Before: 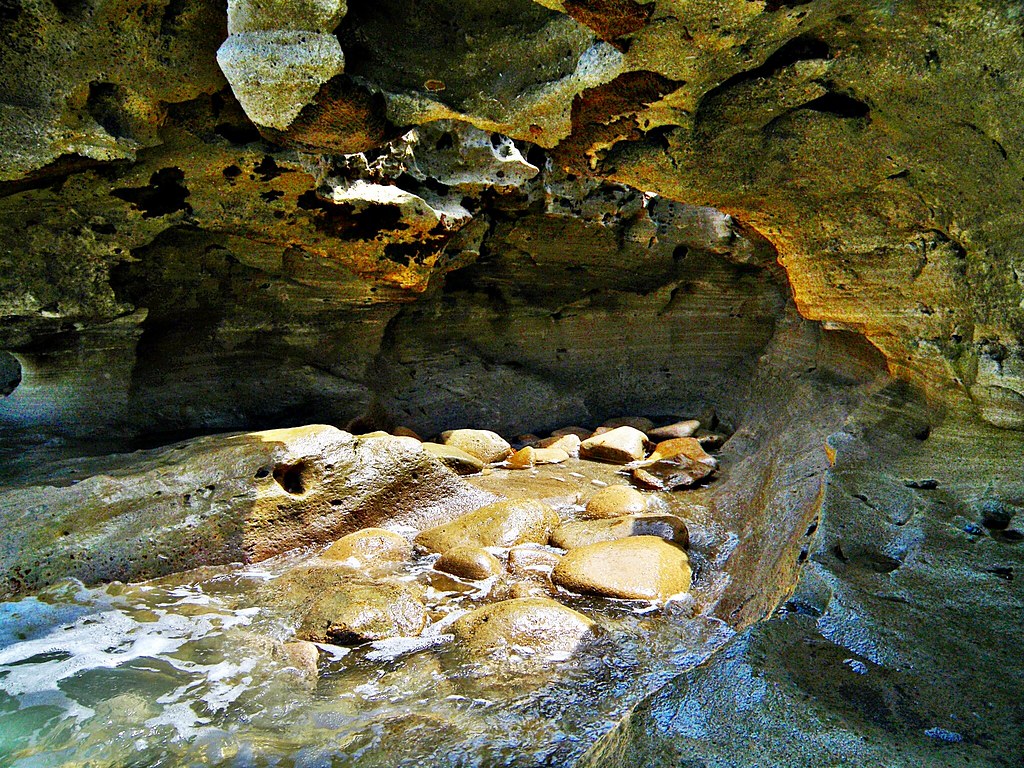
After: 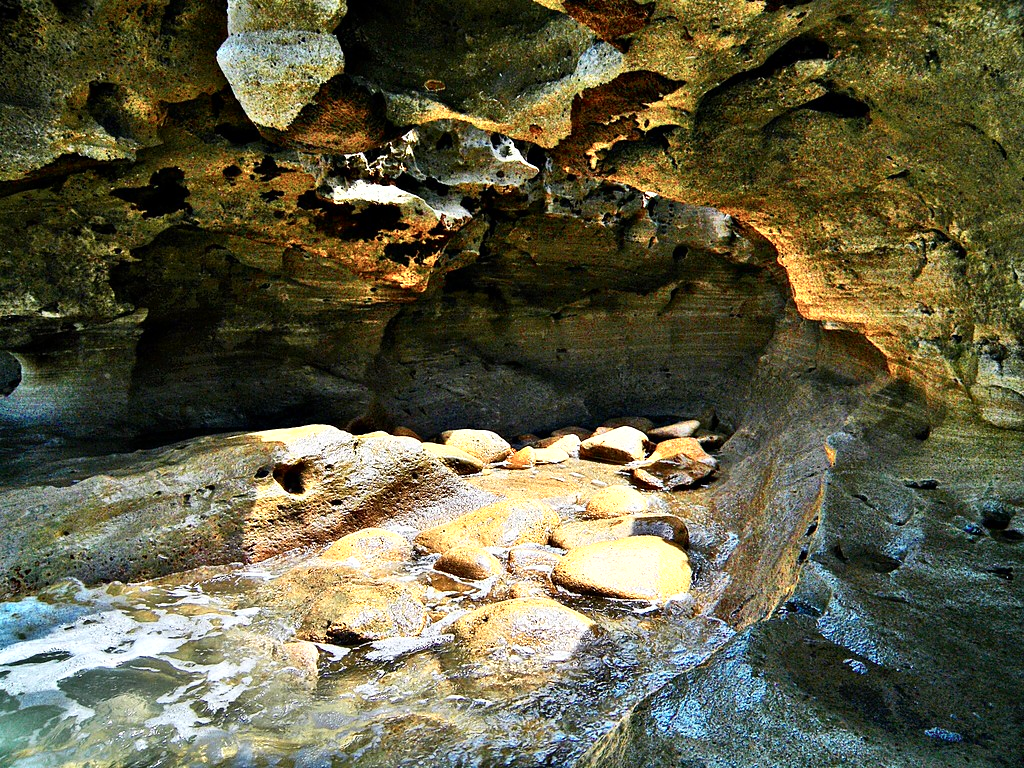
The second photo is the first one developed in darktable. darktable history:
color zones: curves: ch0 [(0.018, 0.548) (0.197, 0.654) (0.425, 0.447) (0.605, 0.658) (0.732, 0.579)]; ch1 [(0.105, 0.531) (0.224, 0.531) (0.386, 0.39) (0.618, 0.456) (0.732, 0.456) (0.956, 0.421)]; ch2 [(0.039, 0.583) (0.215, 0.465) (0.399, 0.544) (0.465, 0.548) (0.614, 0.447) (0.724, 0.43) (0.882, 0.623) (0.956, 0.632)]
contrast brightness saturation: contrast 0.14
